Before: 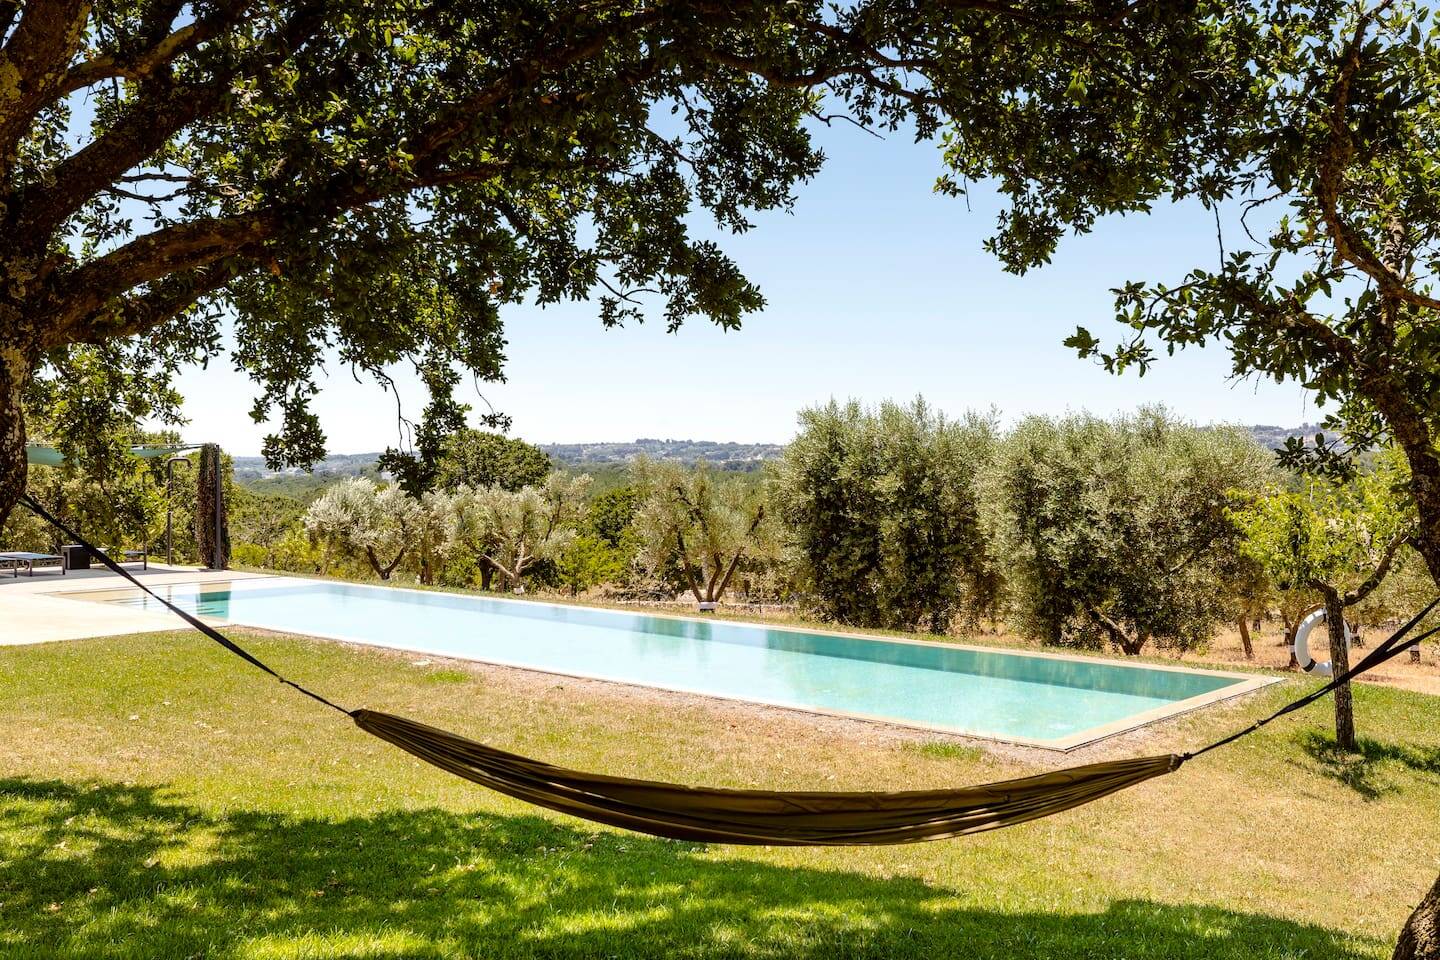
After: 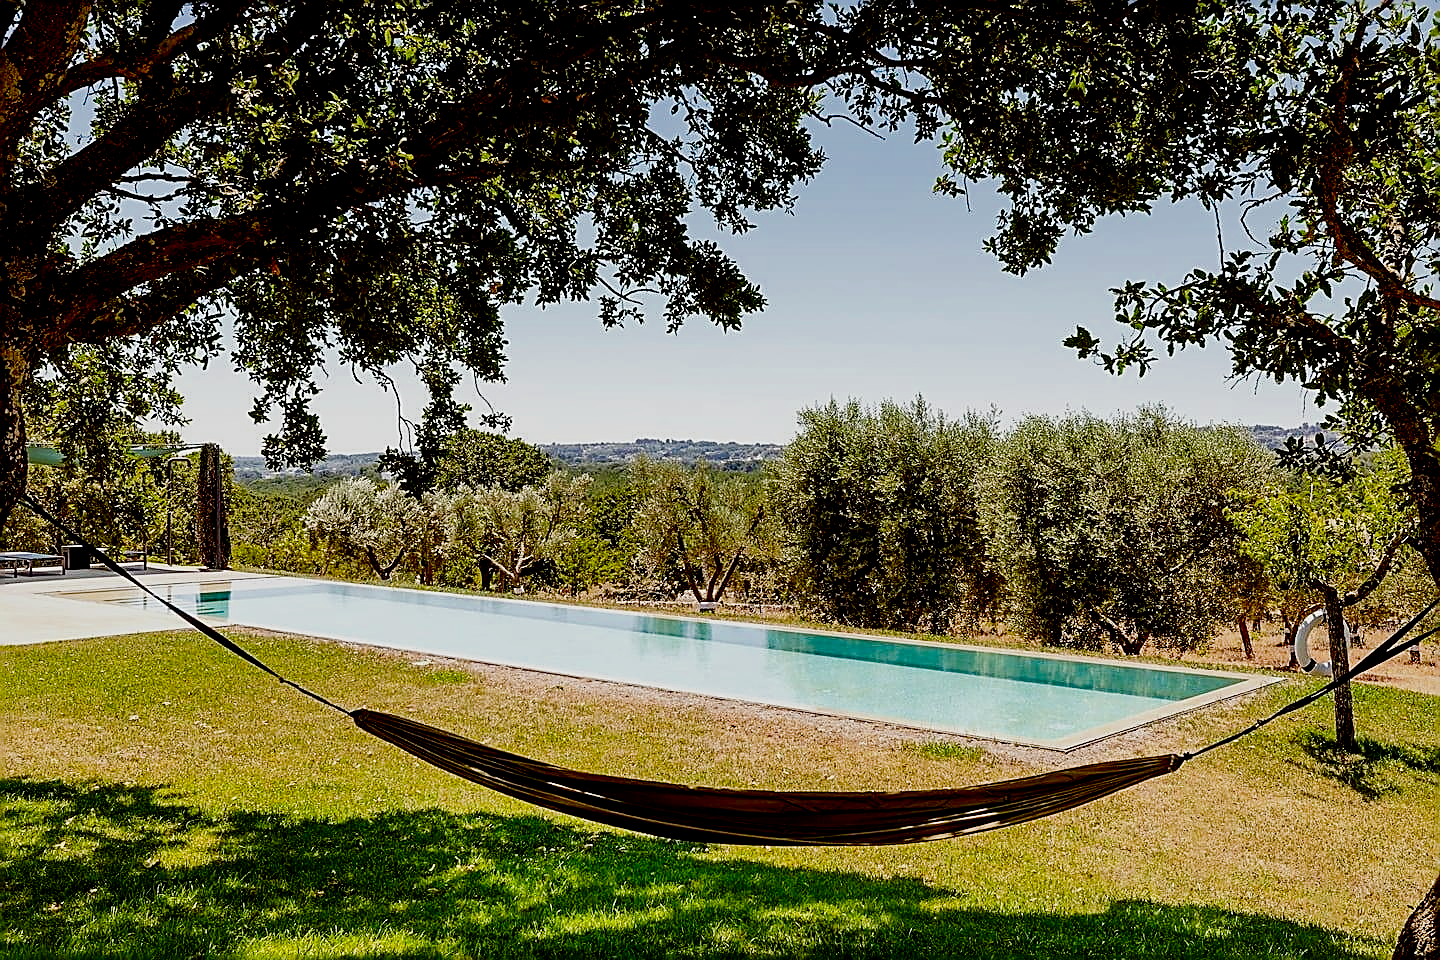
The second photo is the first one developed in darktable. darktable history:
sharpen: radius 1.685, amount 1.294
shadows and highlights: on, module defaults
contrast brightness saturation: contrast 0.09, brightness -0.59, saturation 0.17
exposure: black level correction 0.001, exposure 0.5 EV, compensate exposure bias true, compensate highlight preservation false
filmic rgb: black relative exposure -5 EV, hardness 2.88, contrast 1.3, highlights saturation mix -30%
